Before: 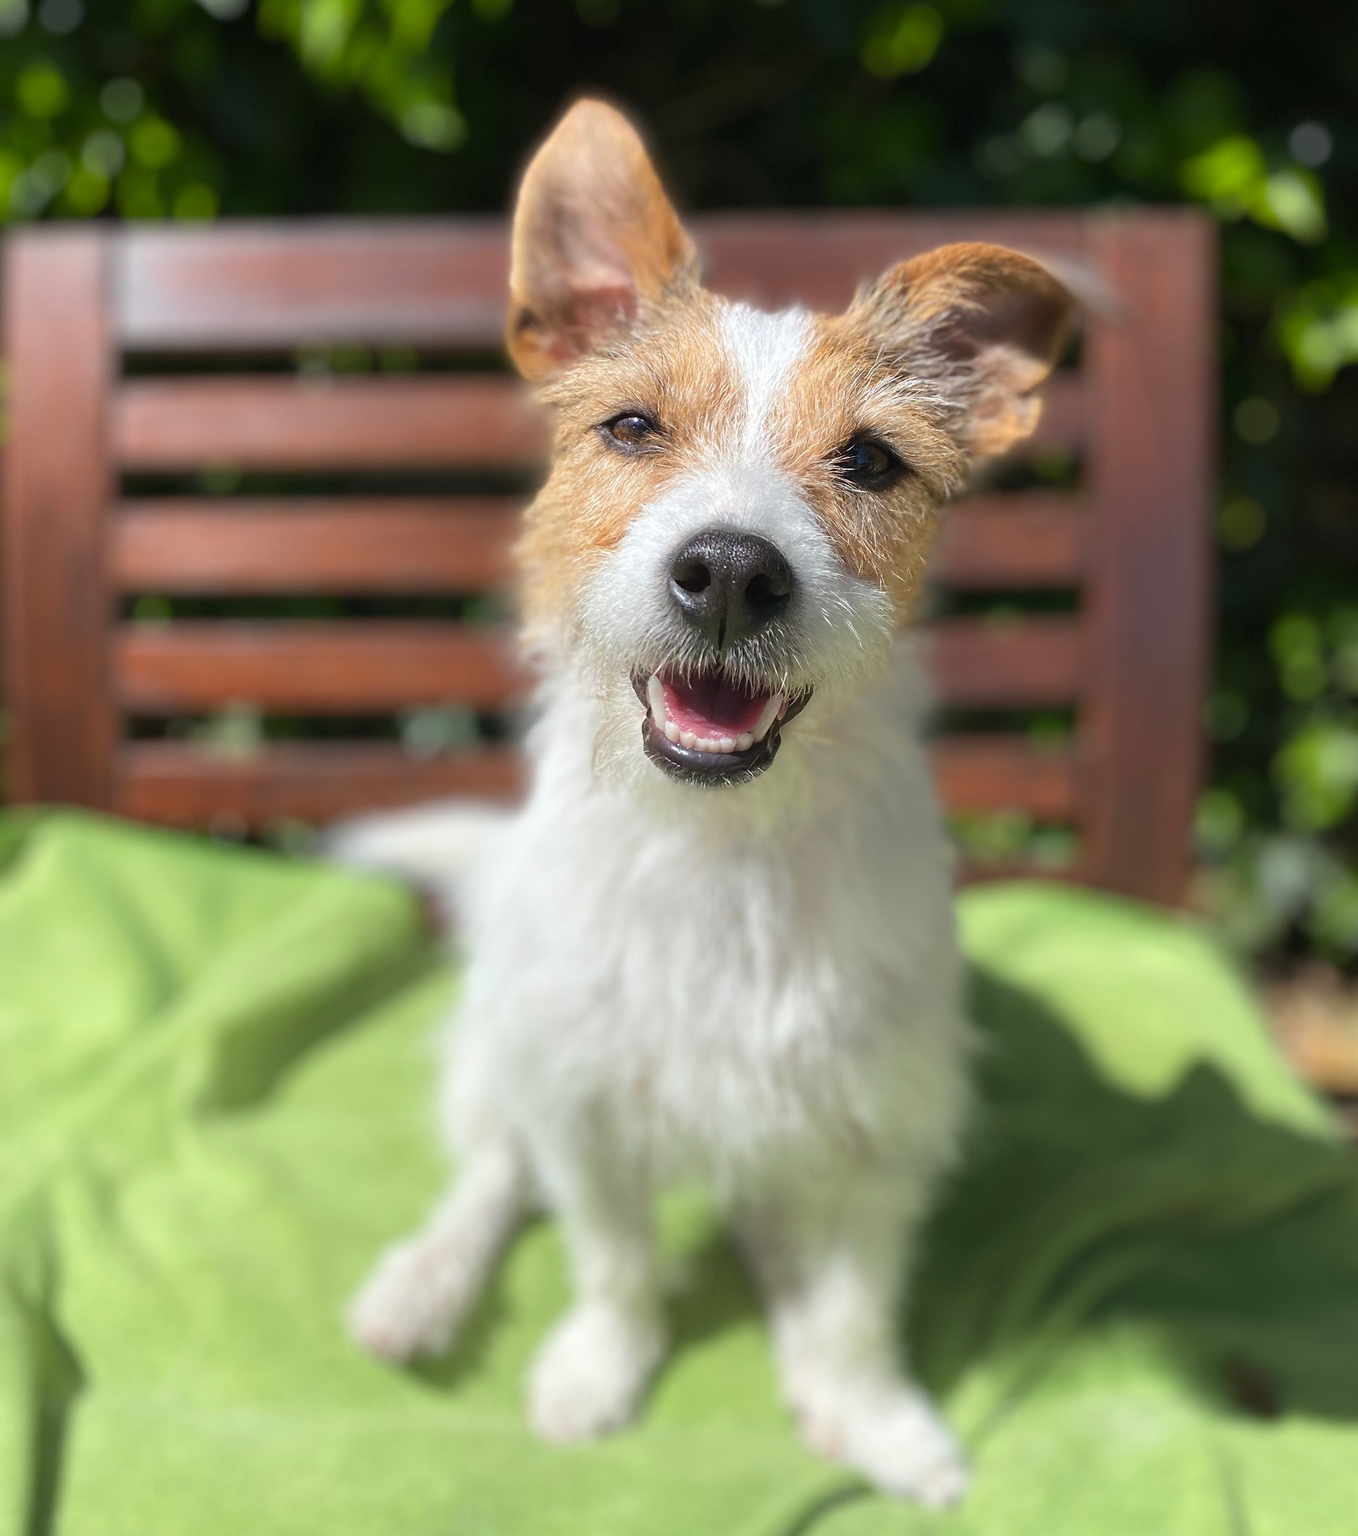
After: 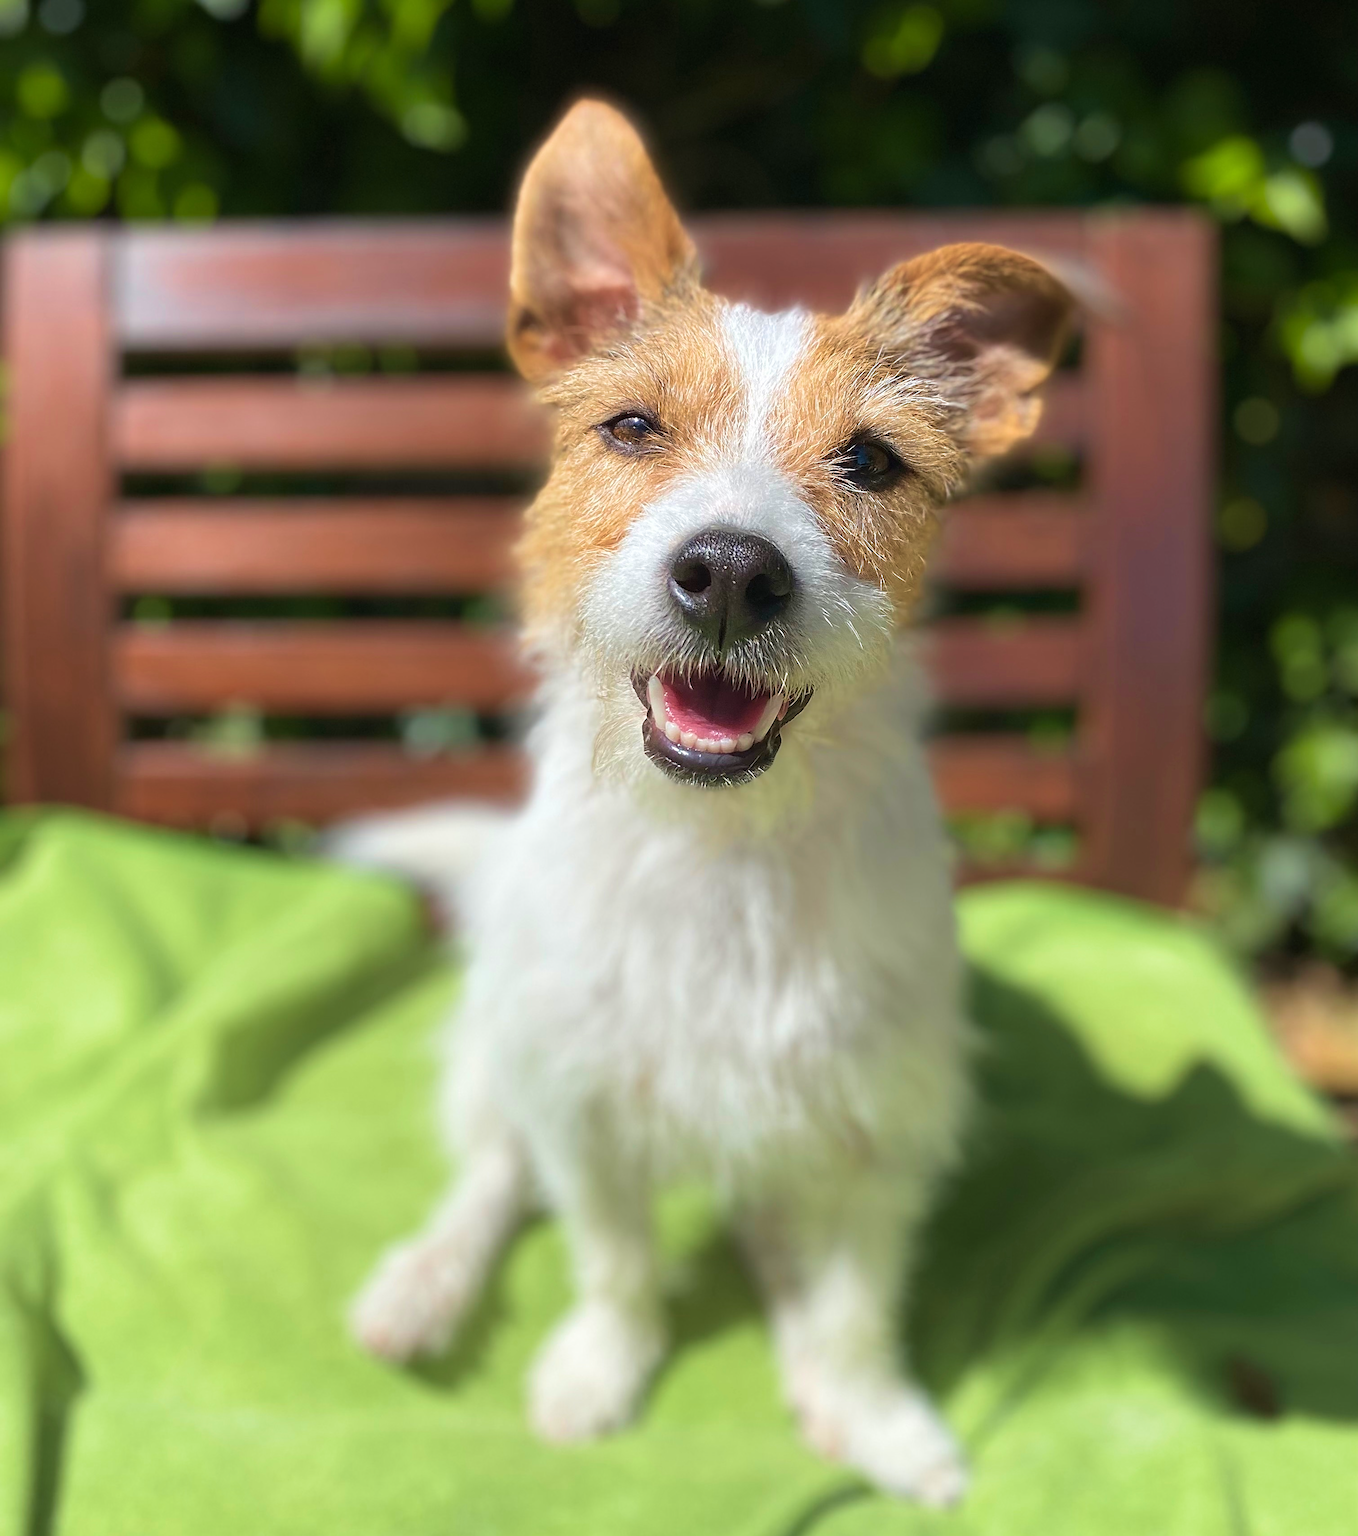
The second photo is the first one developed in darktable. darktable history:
sharpen: on, module defaults
velvia: strength 39.95%
